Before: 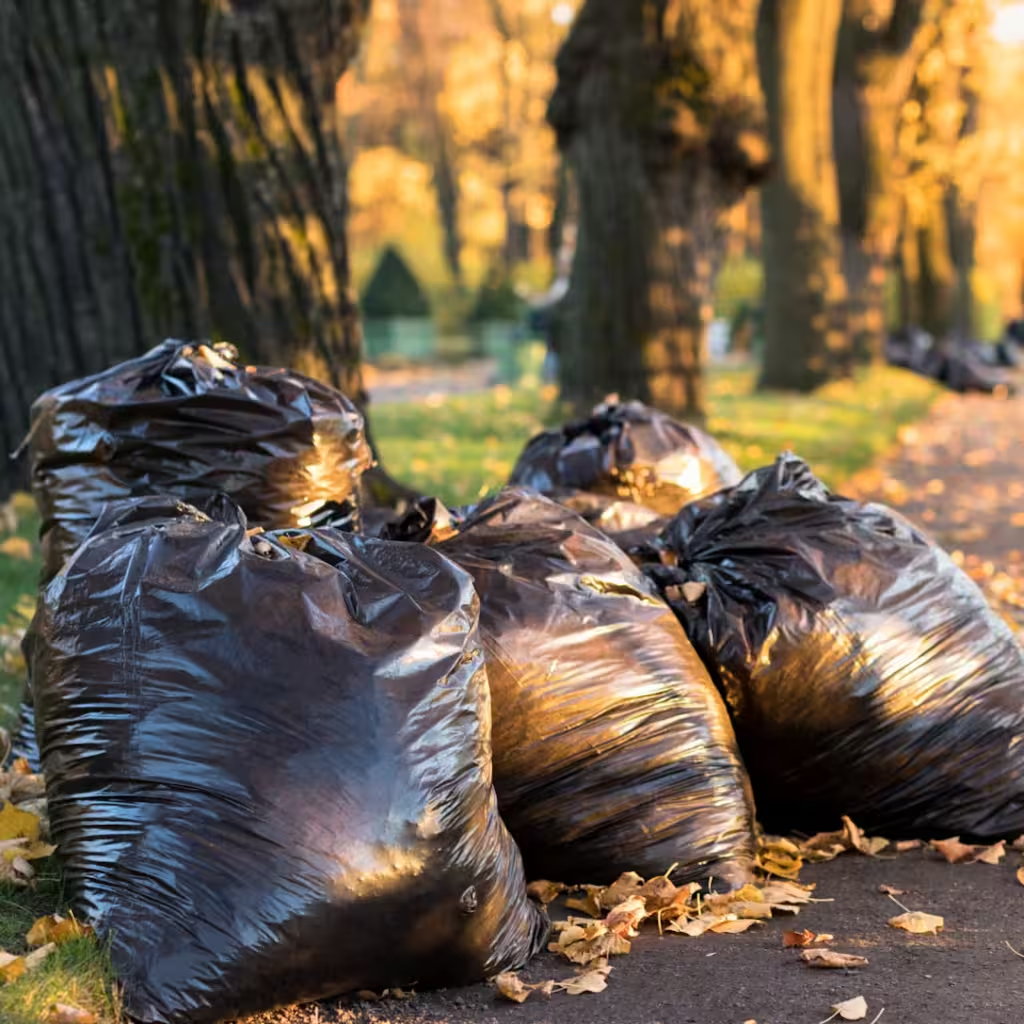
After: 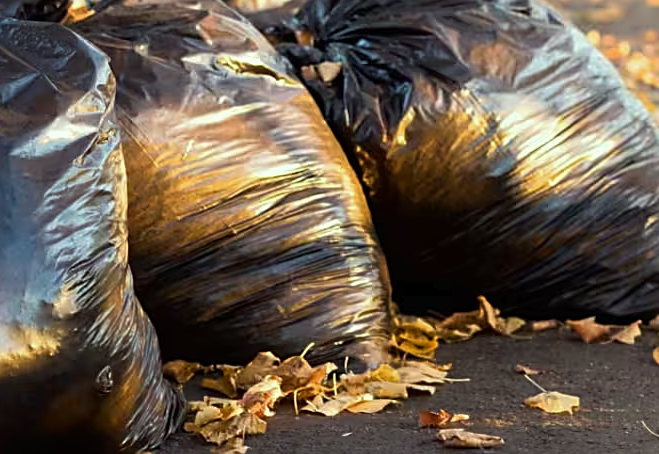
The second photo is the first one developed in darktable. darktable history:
crop and rotate: left 35.603%, top 50.807%, bottom 4.789%
shadows and highlights: shadows -69.14, highlights 34.22, highlights color adjustment 45.96%, soften with gaussian
tone equalizer: -8 EV 0.057 EV
sharpen: radius 1.943
color correction: highlights a* -8.03, highlights b* 3.45
tone curve: curves: ch0 [(0, 0) (0.003, 0.012) (0.011, 0.015) (0.025, 0.027) (0.044, 0.045) (0.069, 0.064) (0.1, 0.093) (0.136, 0.133) (0.177, 0.177) (0.224, 0.221) (0.277, 0.272) (0.335, 0.342) (0.399, 0.398) (0.468, 0.462) (0.543, 0.547) (0.623, 0.624) (0.709, 0.711) (0.801, 0.792) (0.898, 0.889) (1, 1)], color space Lab, independent channels, preserve colors none
